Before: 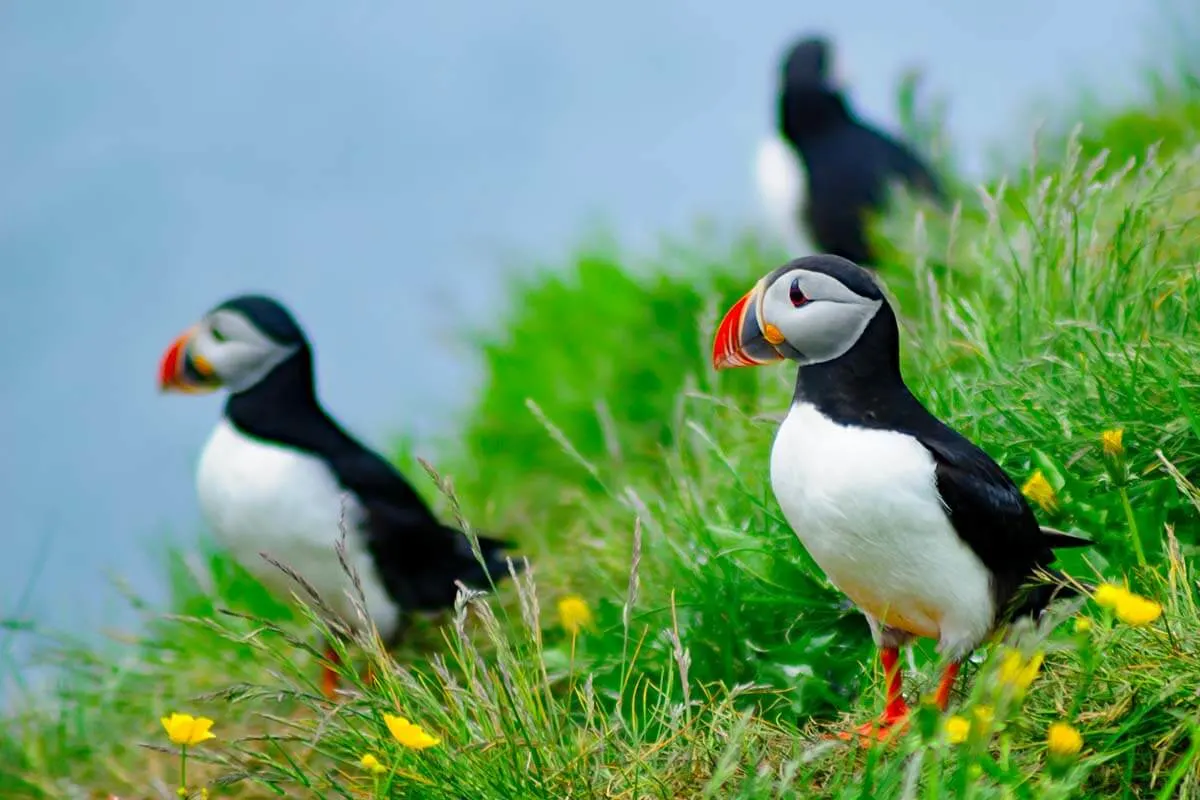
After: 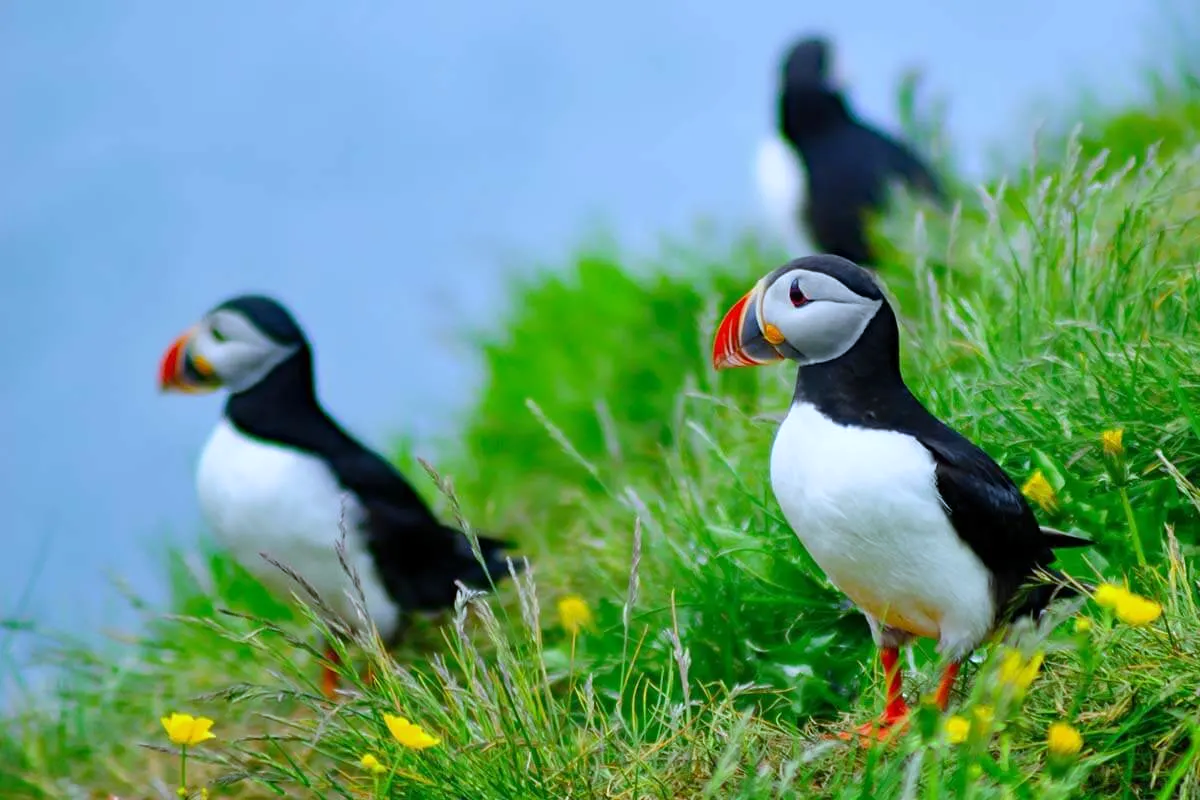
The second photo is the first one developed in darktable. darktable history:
white balance: red 0.931, blue 1.11
